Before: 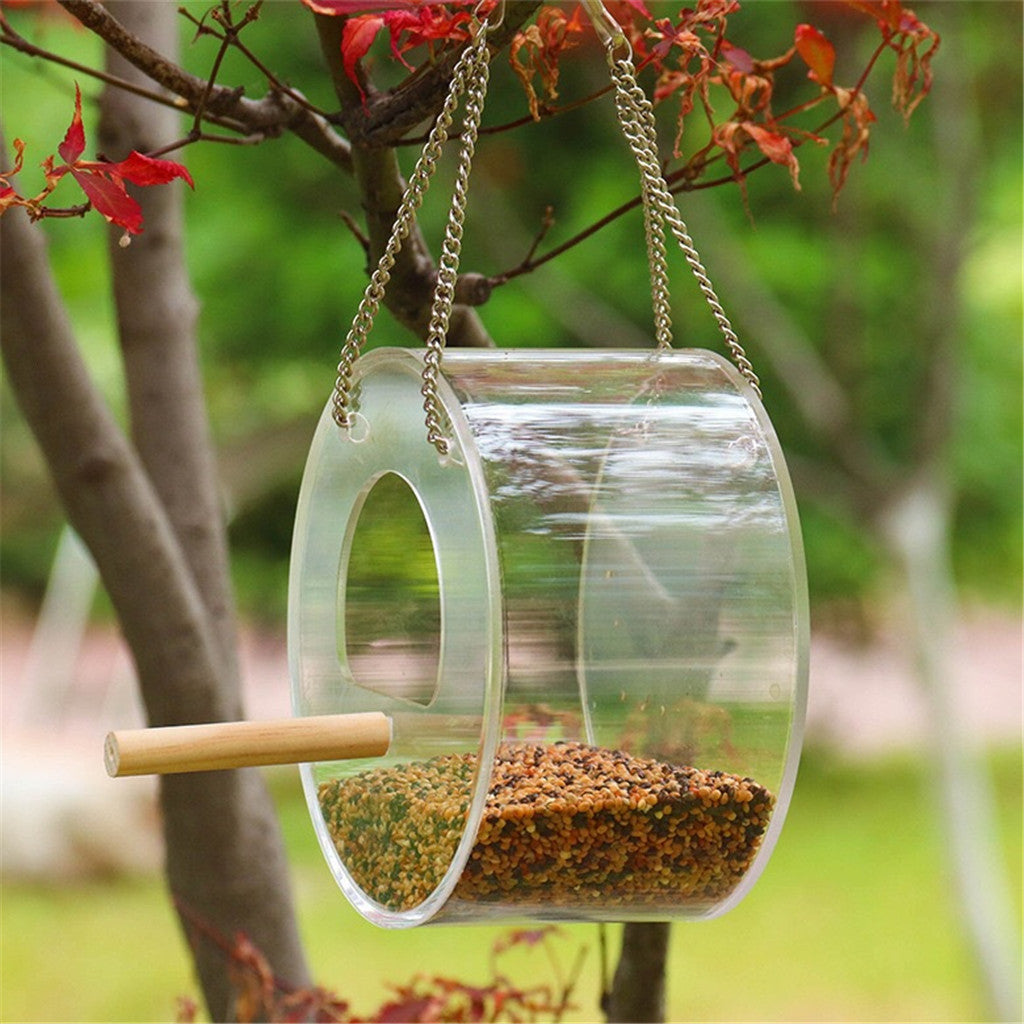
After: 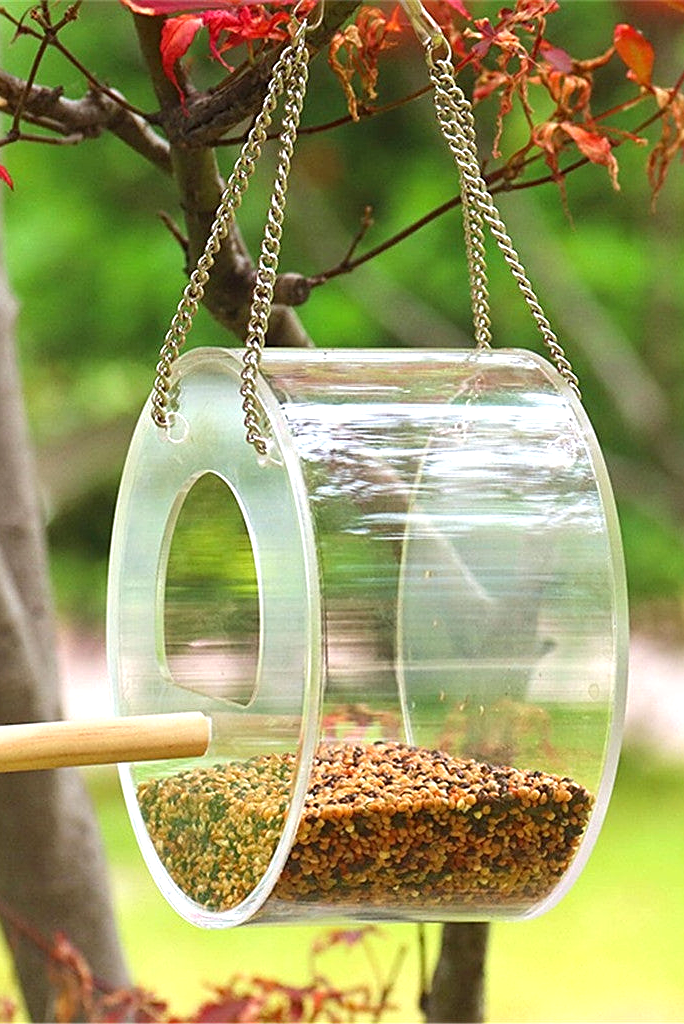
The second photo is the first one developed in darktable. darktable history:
white balance: red 0.982, blue 1.018
sharpen: on, module defaults
crop and rotate: left 17.732%, right 15.423%
exposure: exposure 0.657 EV, compensate highlight preservation false
